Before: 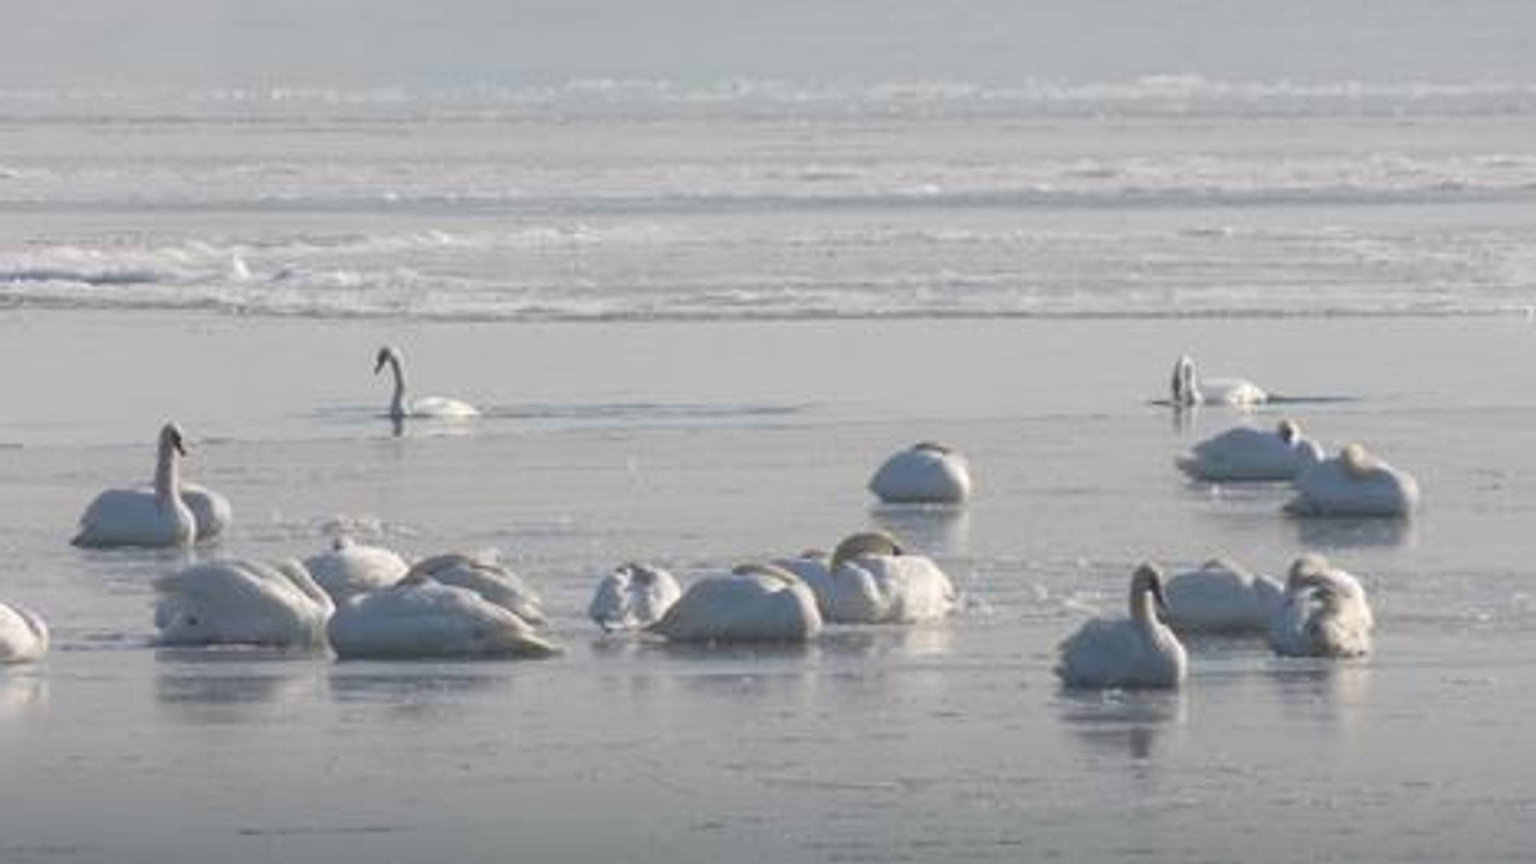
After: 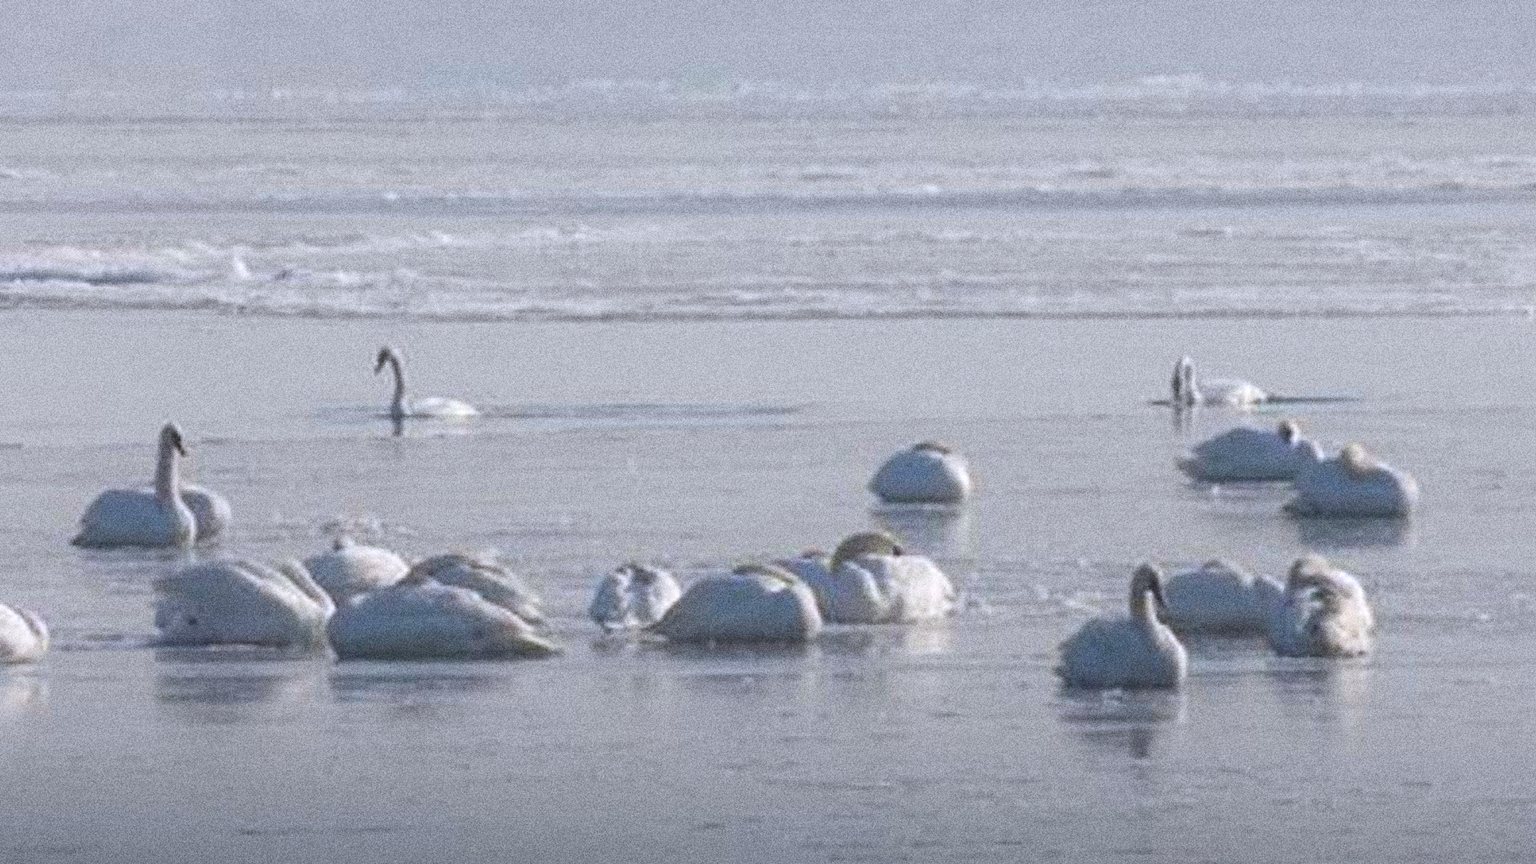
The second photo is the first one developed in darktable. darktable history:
color calibration: illuminant as shot in camera, x 0.358, y 0.373, temperature 4628.91 K
tone equalizer: on, module defaults
grain: coarseness 14.49 ISO, strength 48.04%, mid-tones bias 35%
